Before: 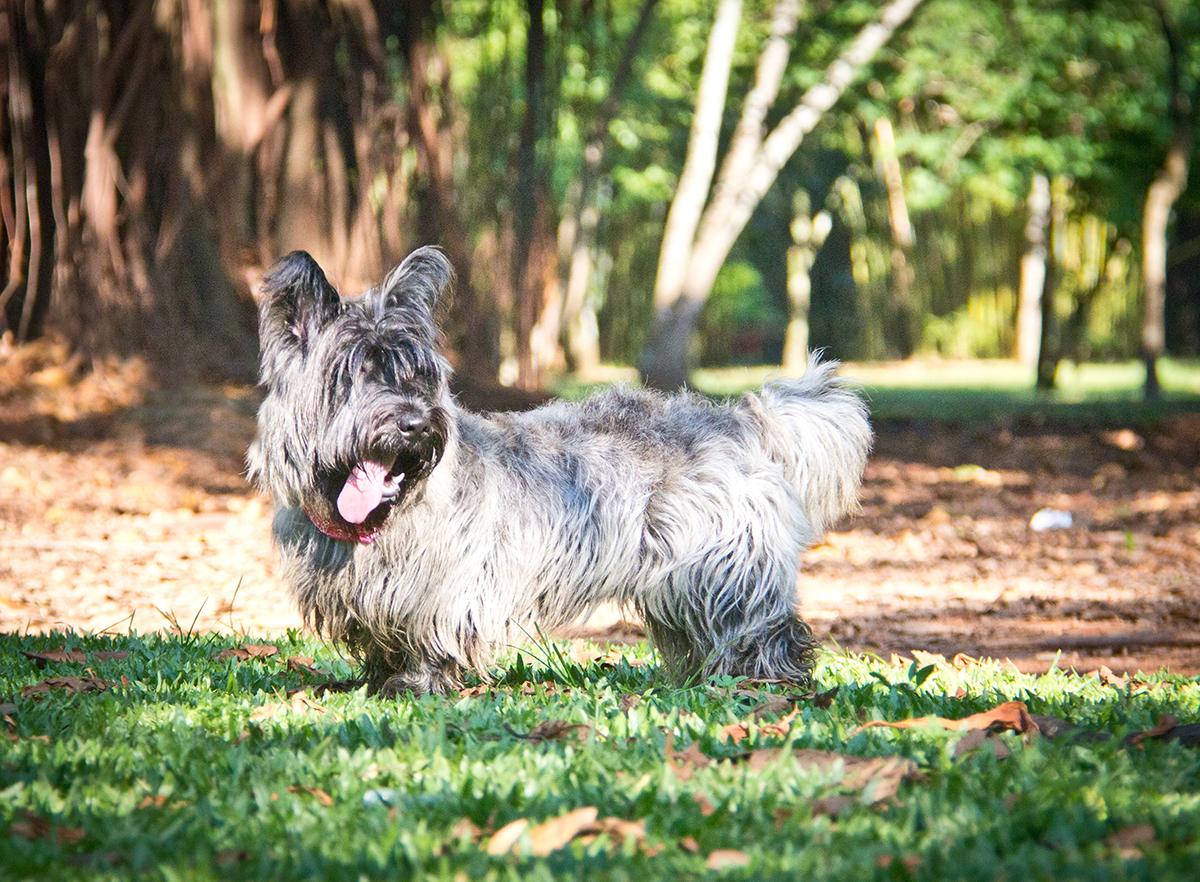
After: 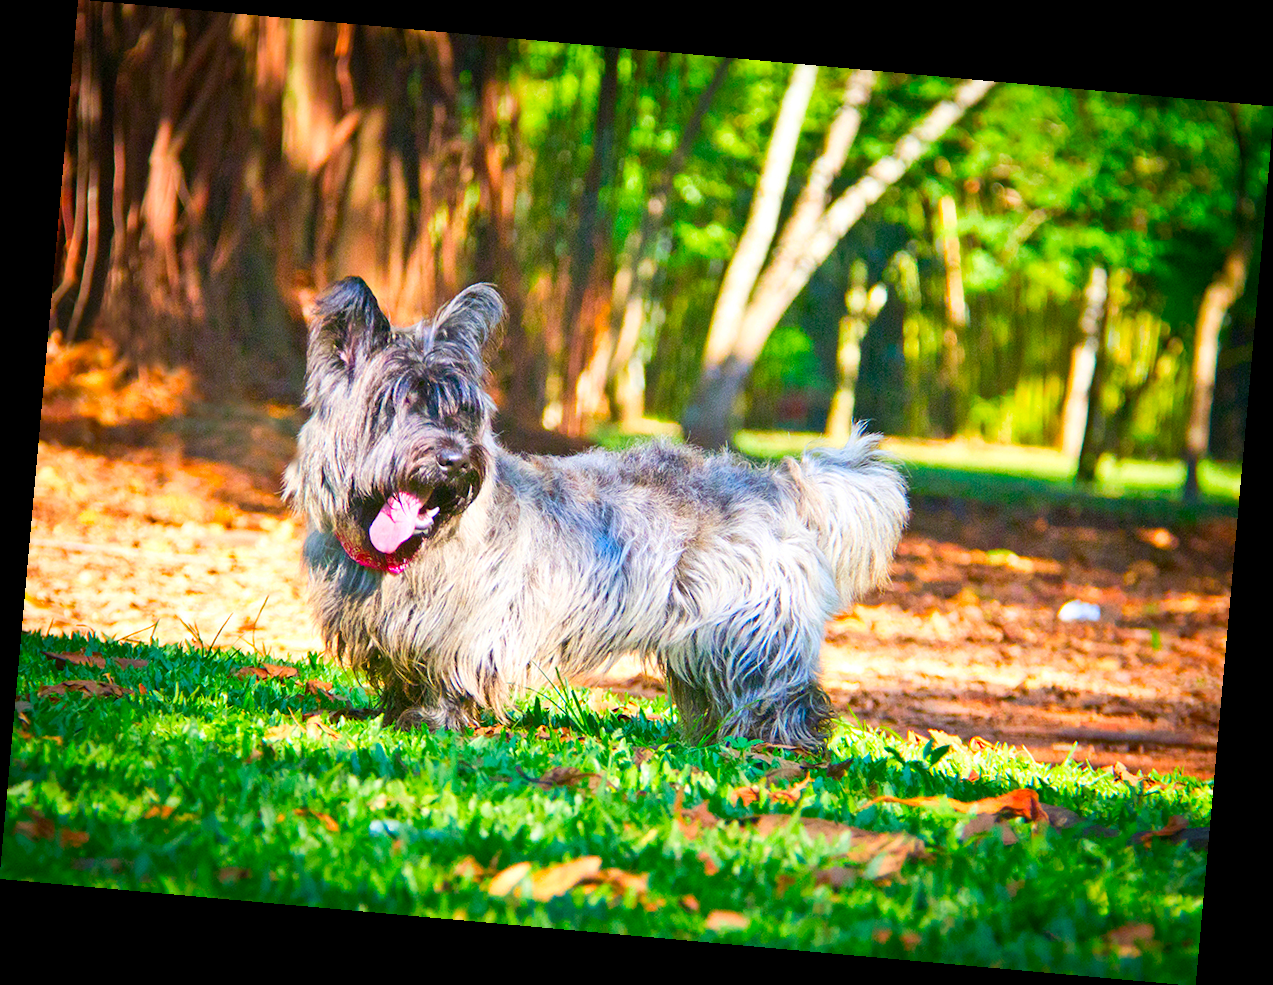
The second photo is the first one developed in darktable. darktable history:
color correction: saturation 2.15
rotate and perspective: rotation 5.12°, automatic cropping off
